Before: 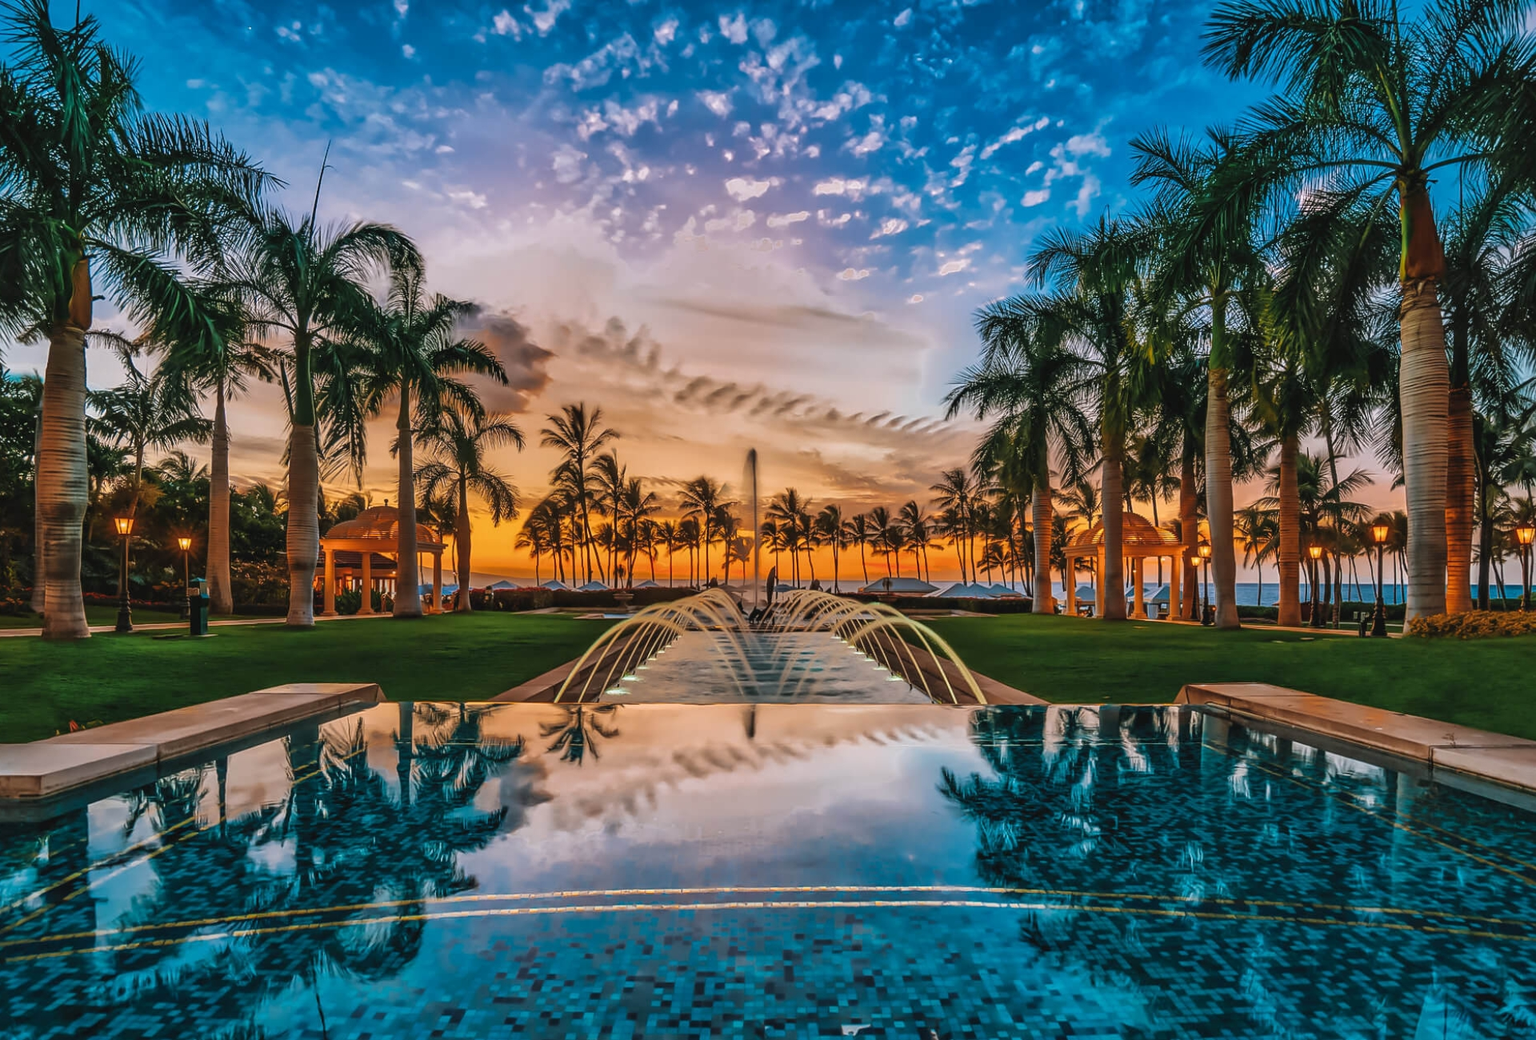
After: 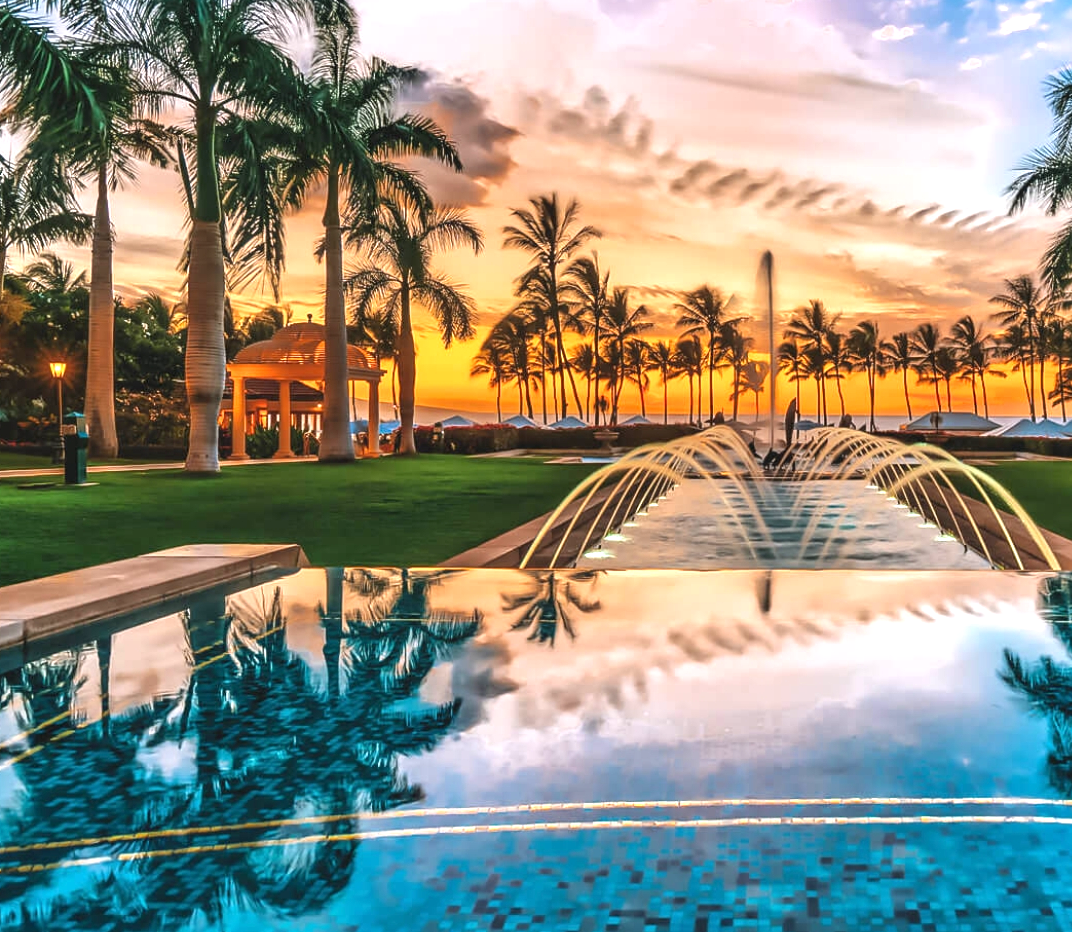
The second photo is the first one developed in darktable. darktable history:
exposure: exposure 0.951 EV, compensate exposure bias true, compensate highlight preservation false
crop: left 9.031%, top 23.877%, right 35.101%, bottom 4.426%
